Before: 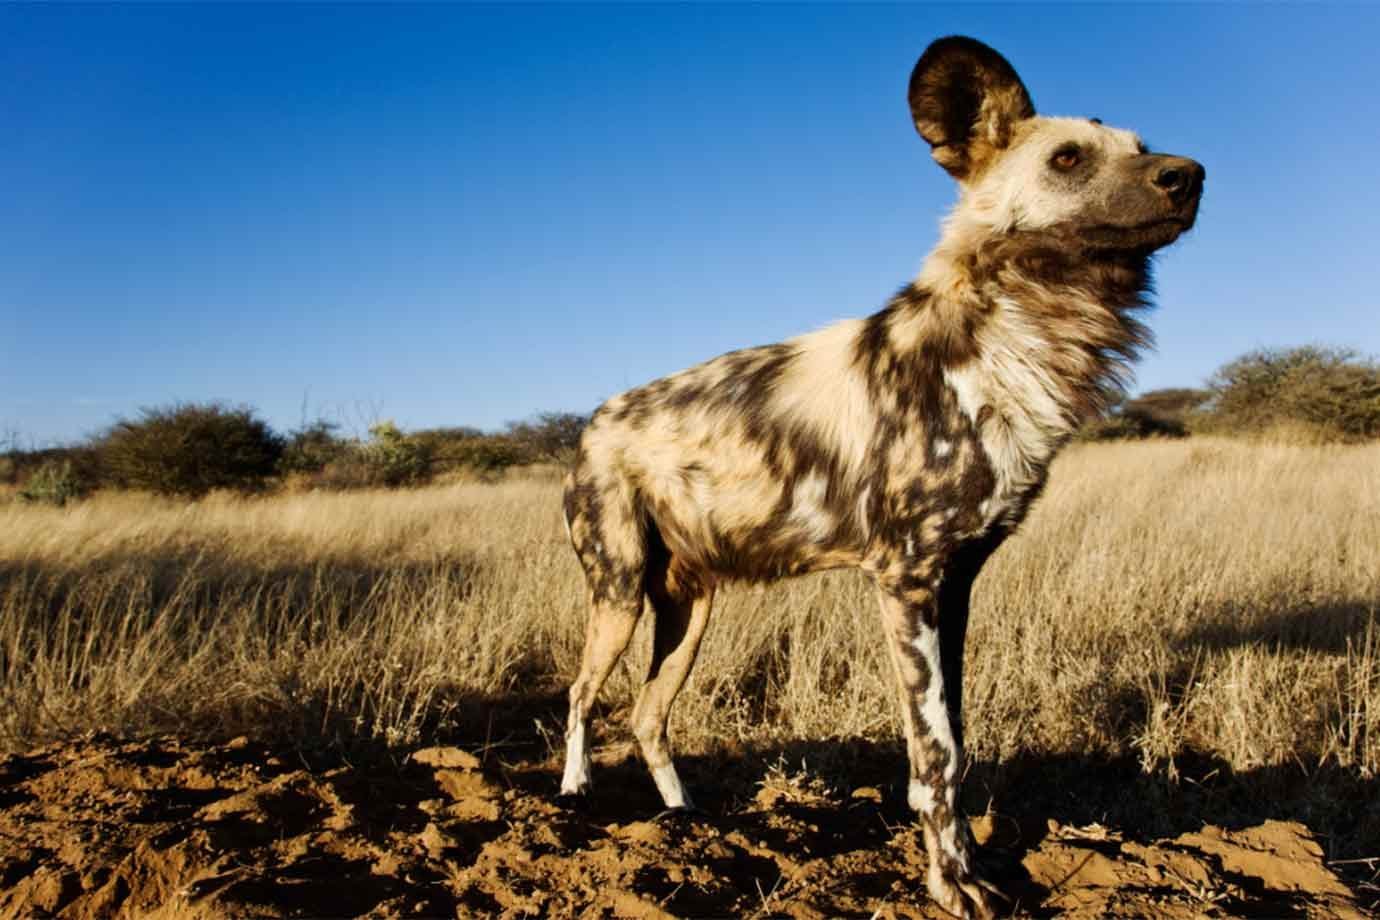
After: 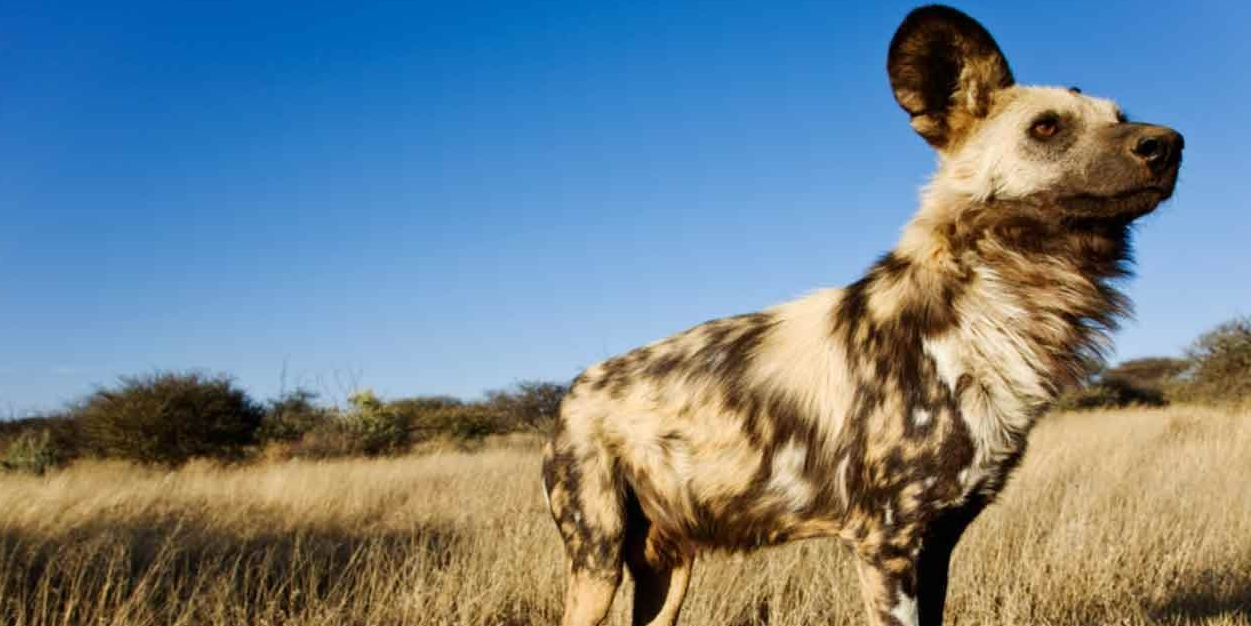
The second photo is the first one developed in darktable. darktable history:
crop: left 1.571%, top 3.413%, right 7.771%, bottom 28.493%
